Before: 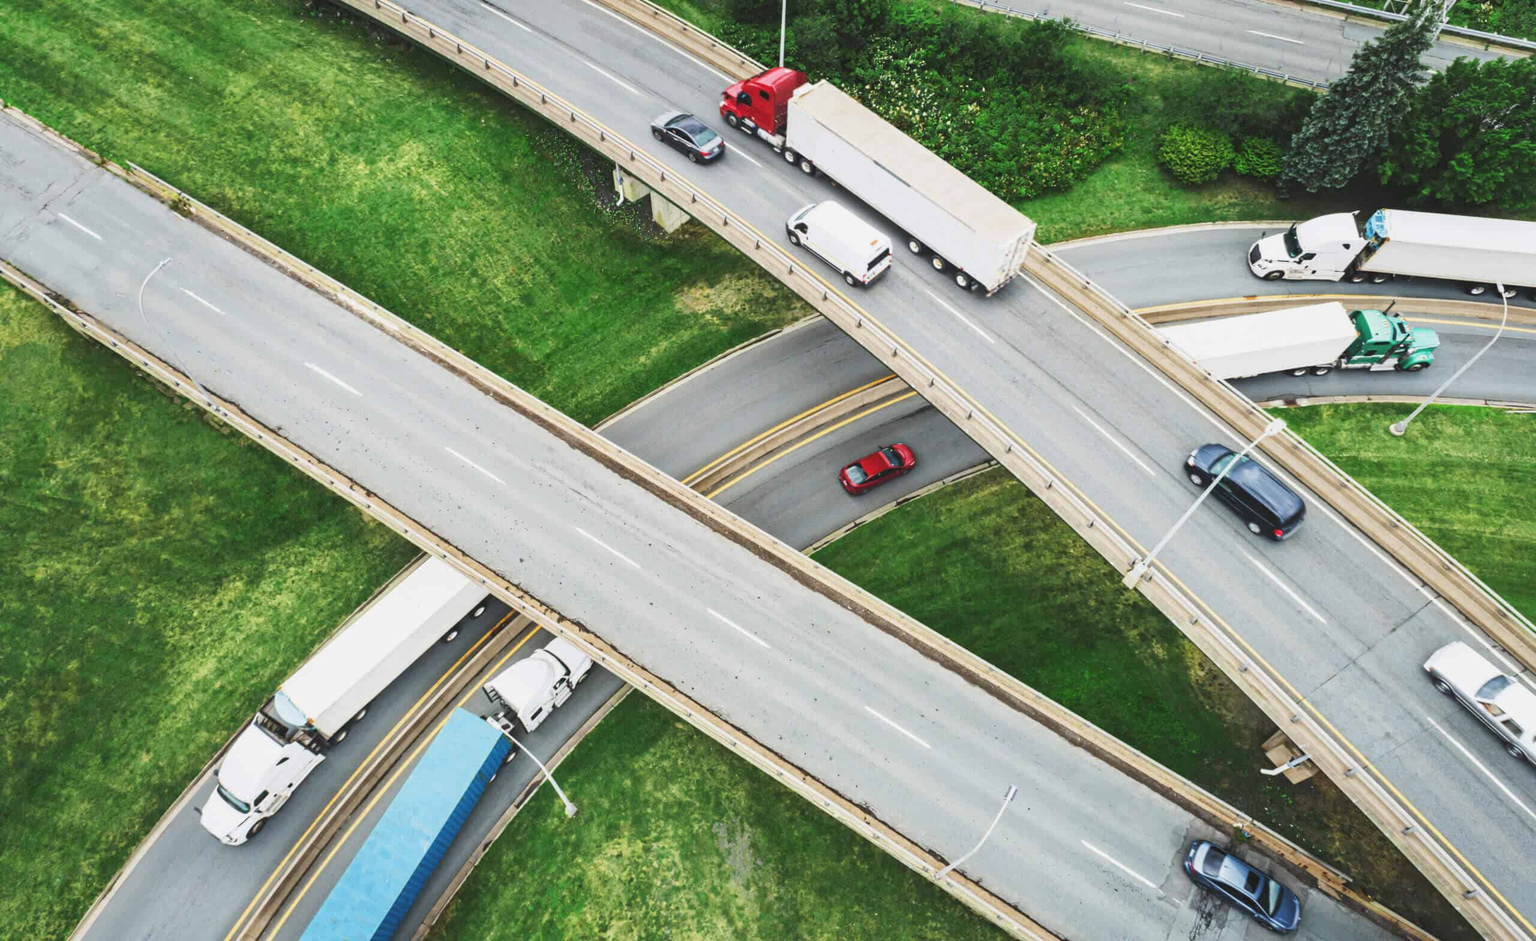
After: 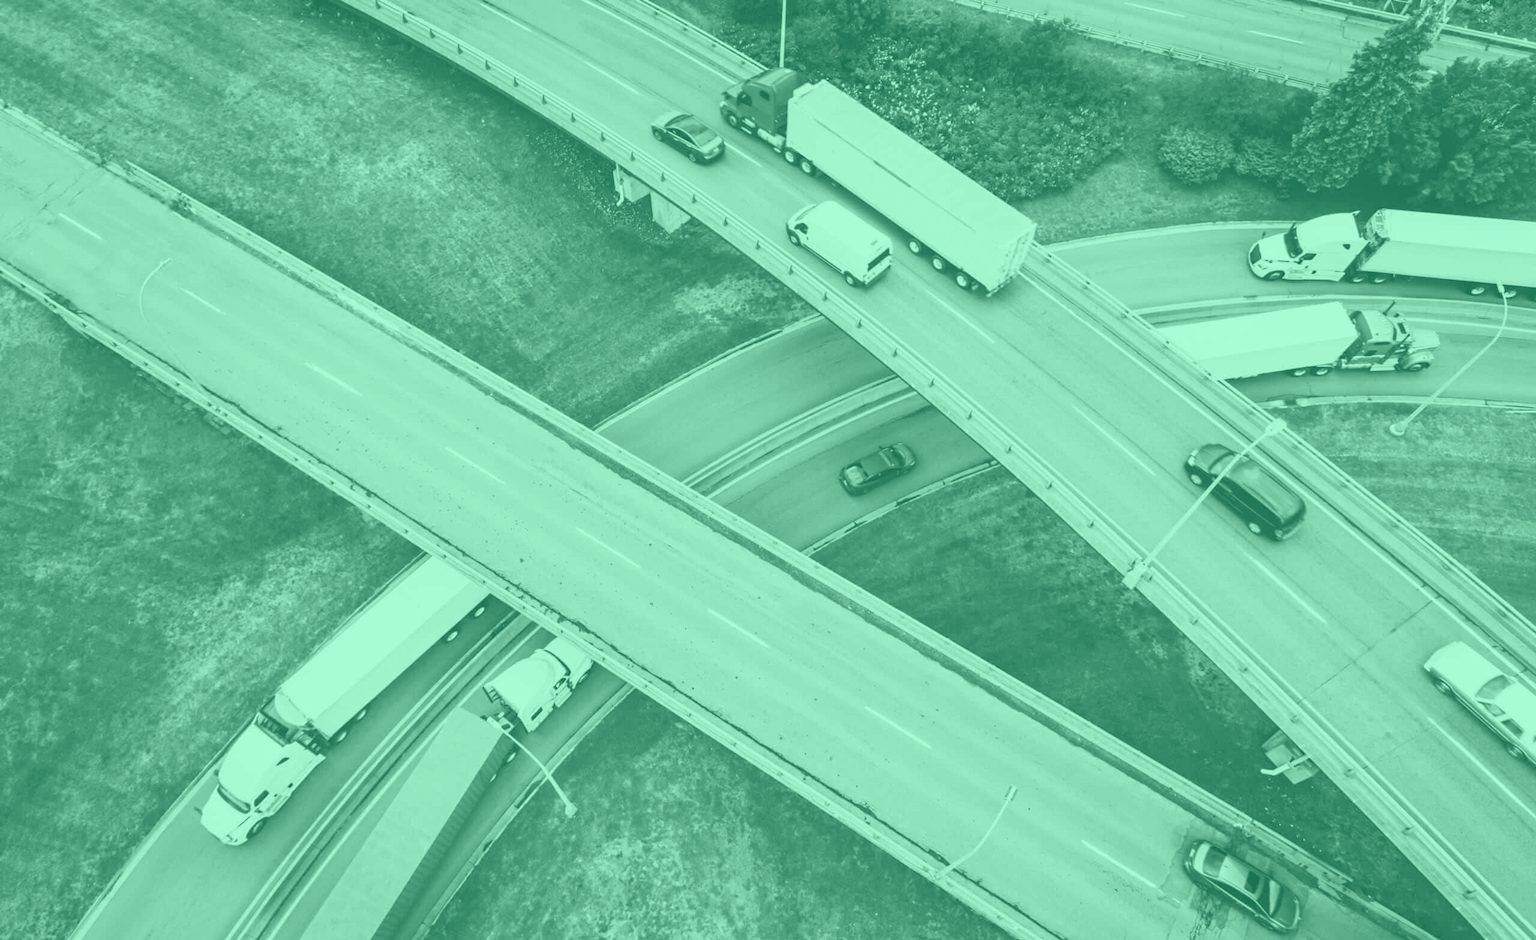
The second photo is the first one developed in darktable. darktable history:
base curve: exposure shift 0, preserve colors none
colorize: hue 147.6°, saturation 65%, lightness 21.64%
rotate and perspective: crop left 0, crop top 0
exposure: exposure 0.7 EV, compensate highlight preservation false
